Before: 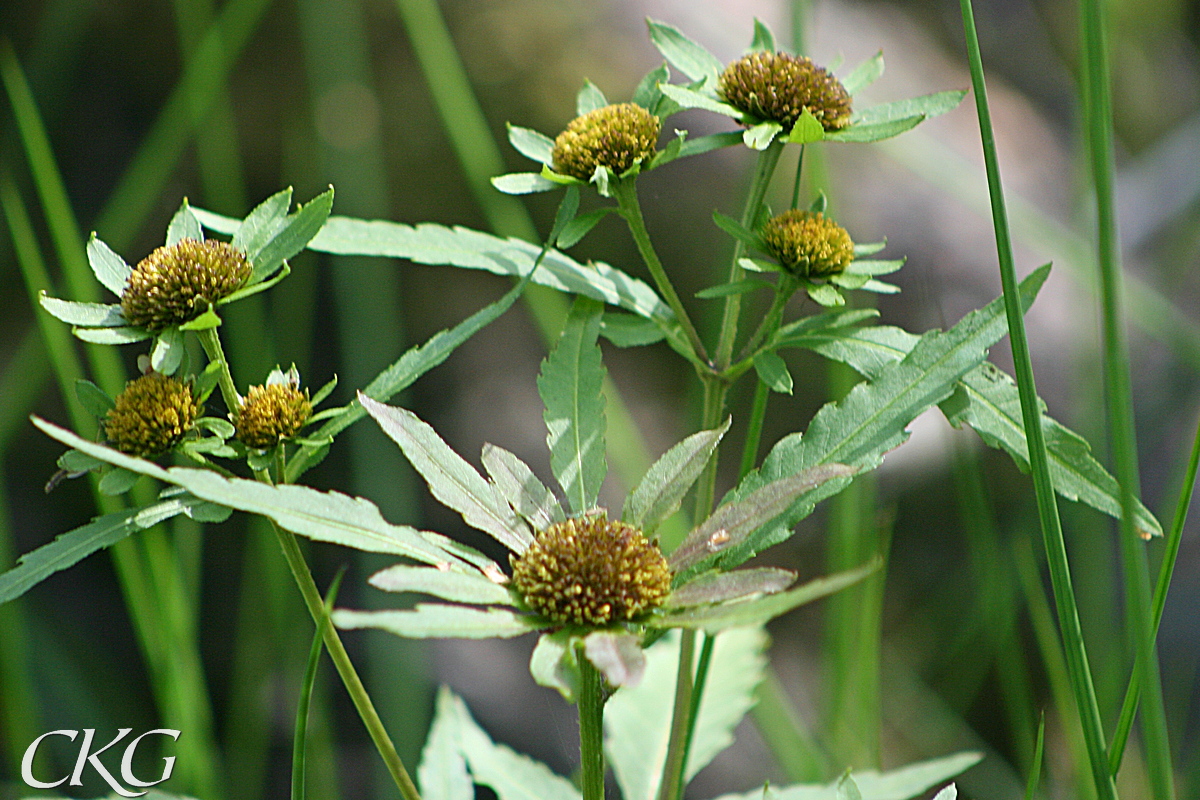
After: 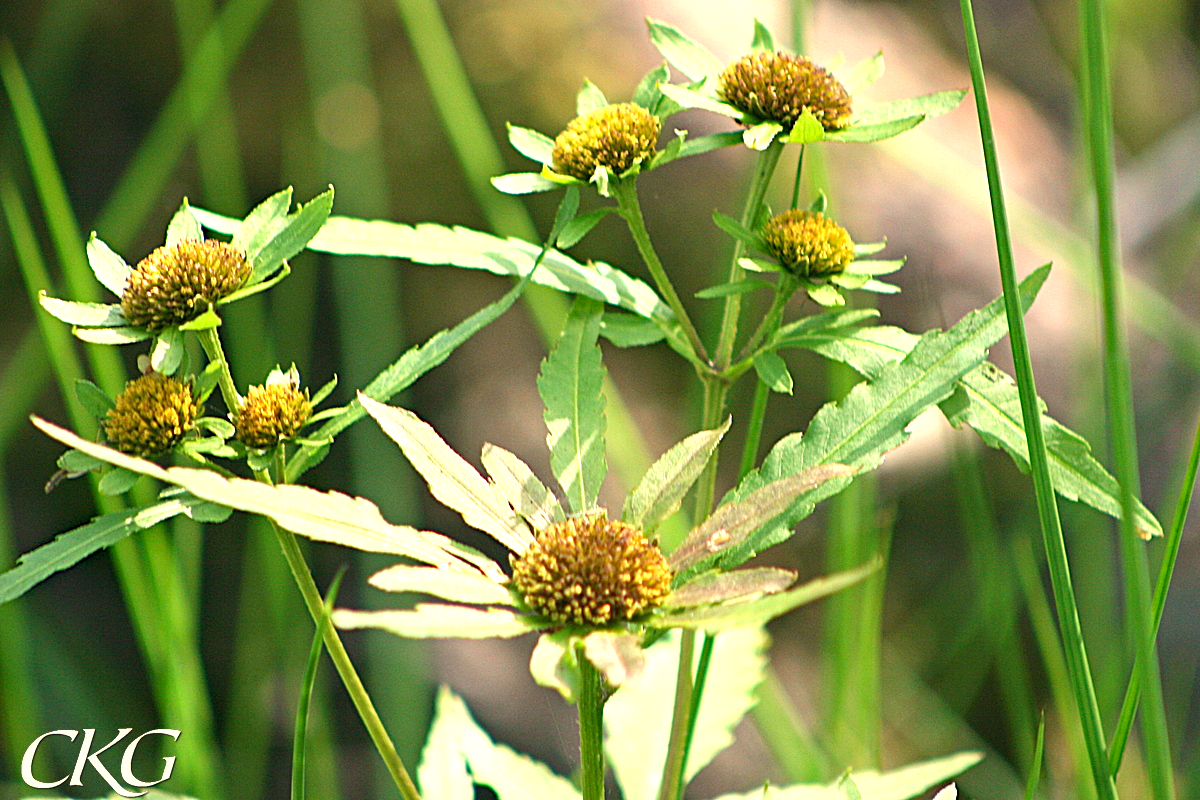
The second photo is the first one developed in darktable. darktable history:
exposure: black level correction 0, exposure 0.9 EV, compensate highlight preservation false
white balance: red 1.123, blue 0.83
haze removal: adaptive false
